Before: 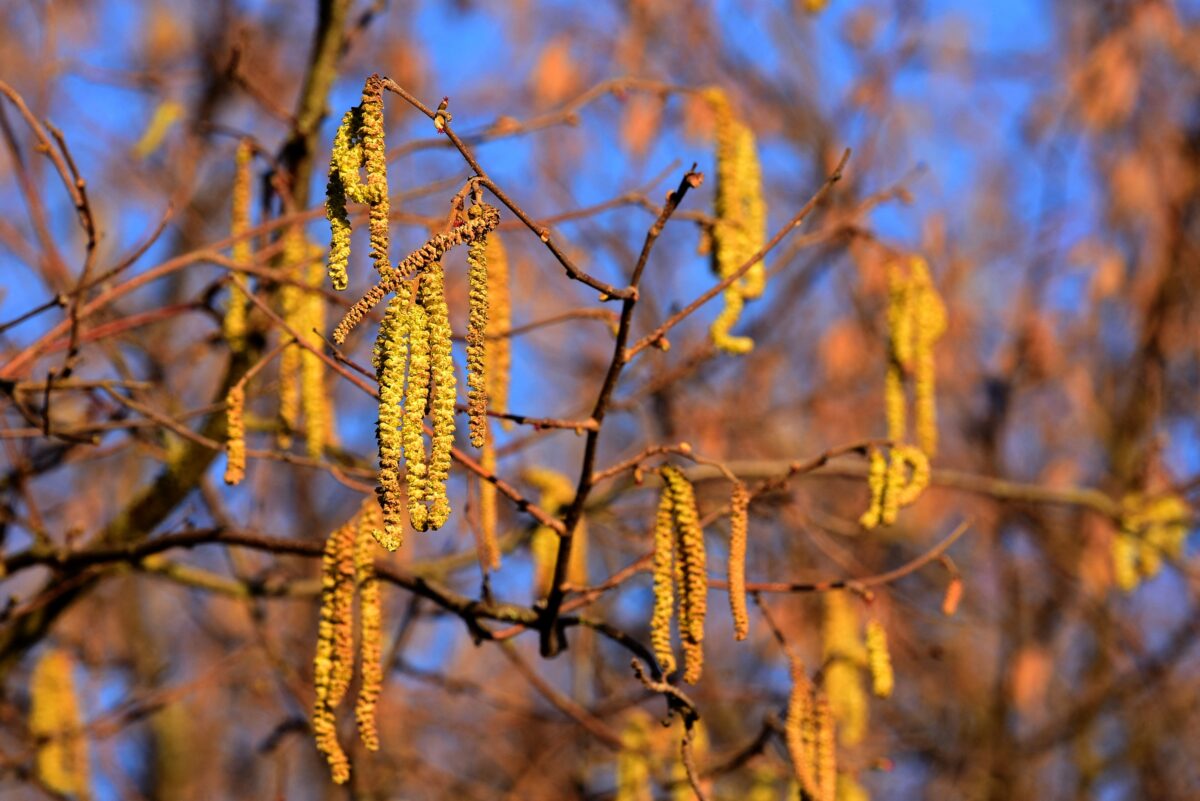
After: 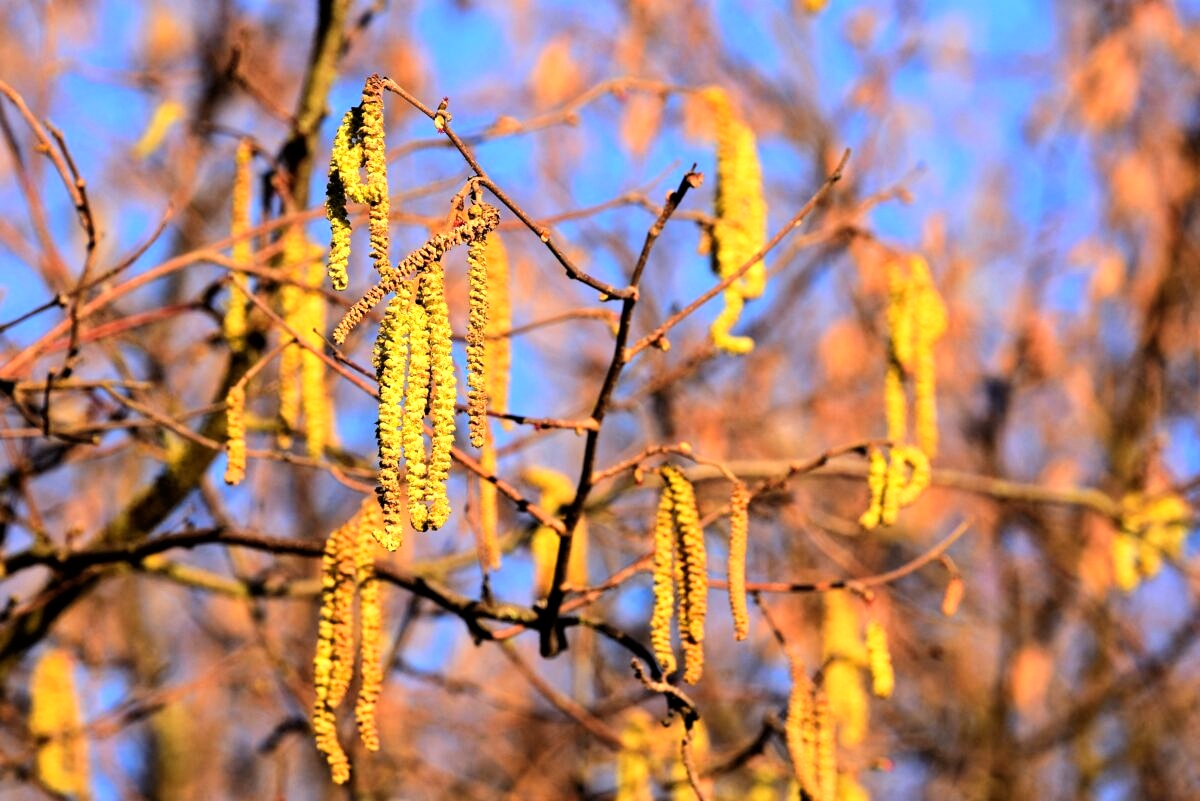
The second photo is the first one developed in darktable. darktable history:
base curve: curves: ch0 [(0, 0) (0.005, 0.002) (0.15, 0.3) (0.4, 0.7) (0.75, 0.95) (1, 1)], preserve colors average RGB
